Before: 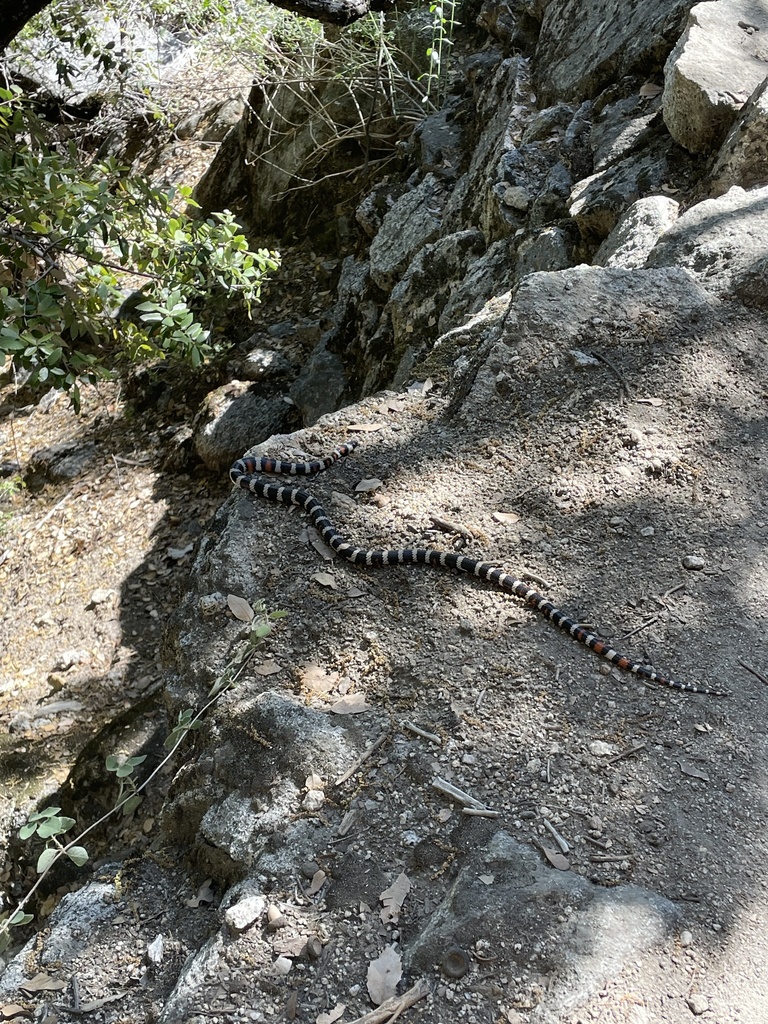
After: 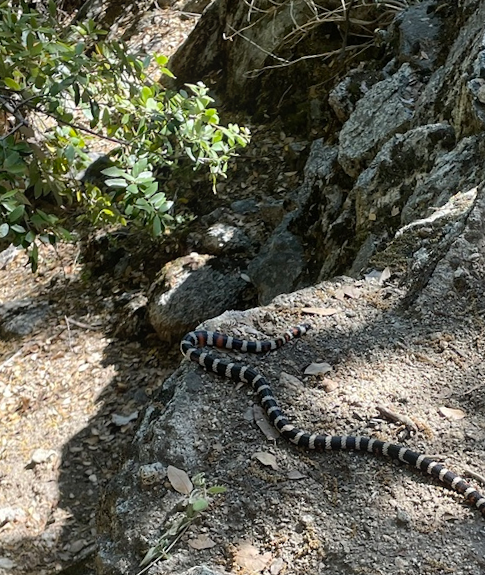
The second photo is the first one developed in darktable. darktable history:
bloom: size 9%, threshold 100%, strength 7%
crop and rotate: angle -4.99°, left 2.122%, top 6.945%, right 27.566%, bottom 30.519%
